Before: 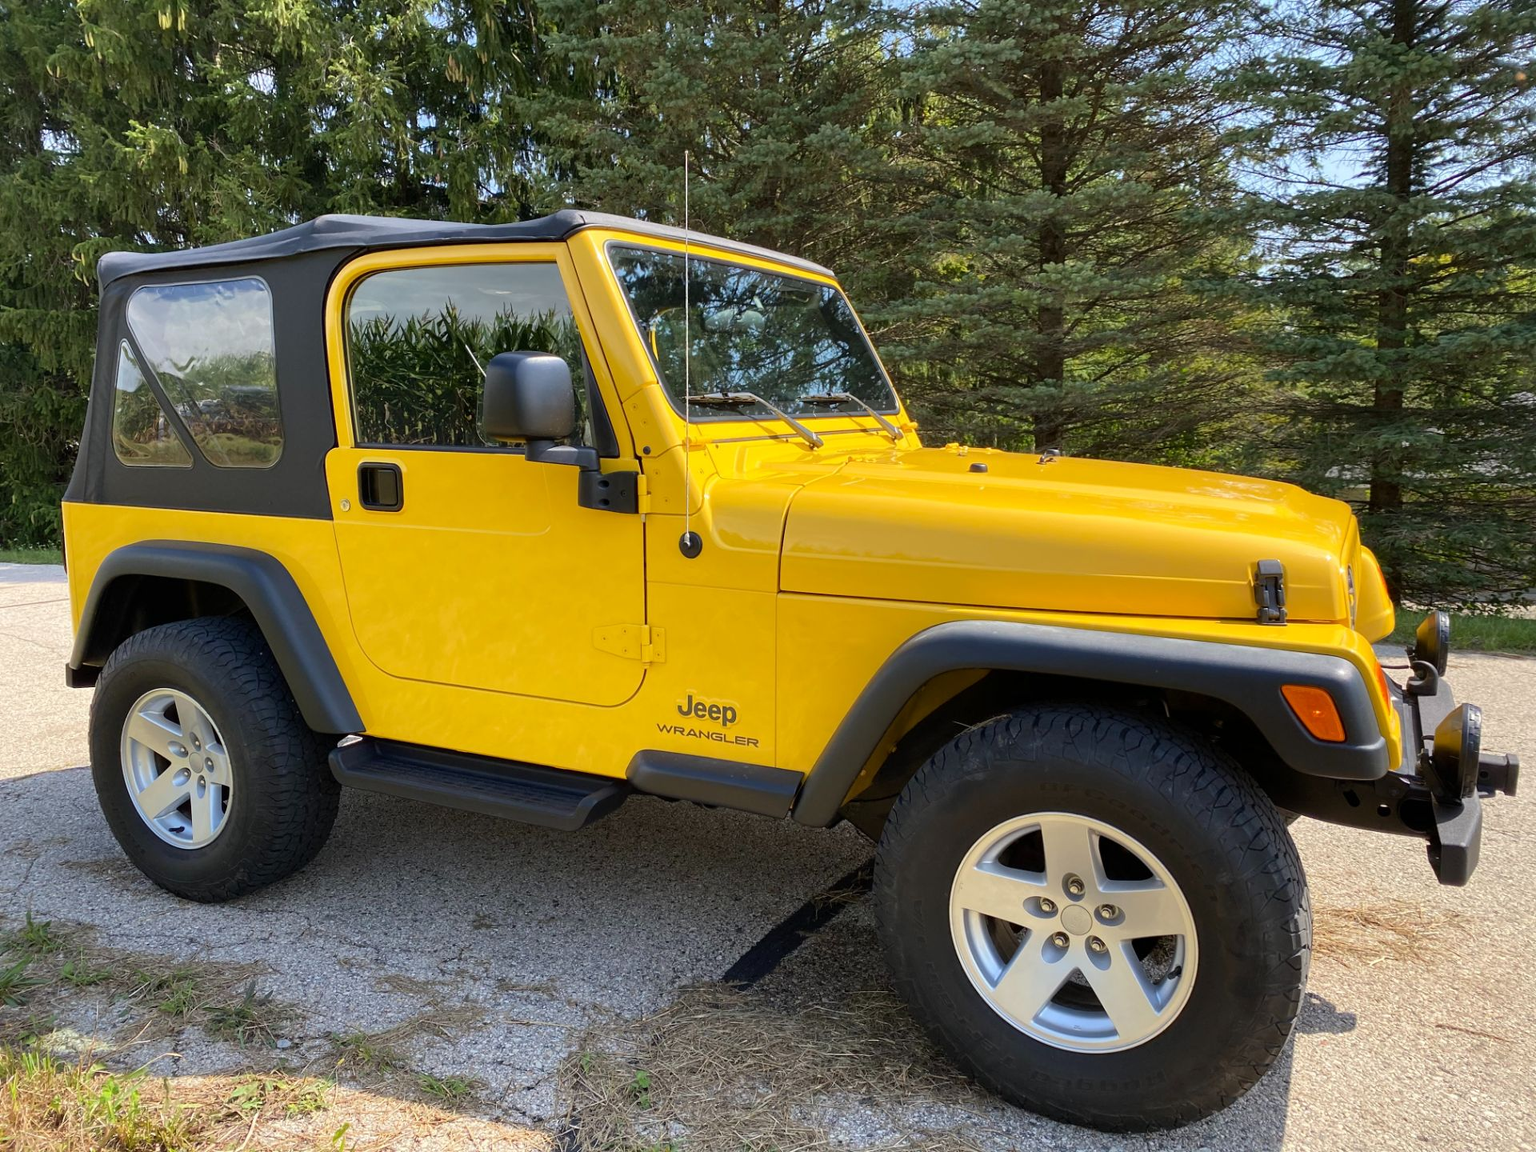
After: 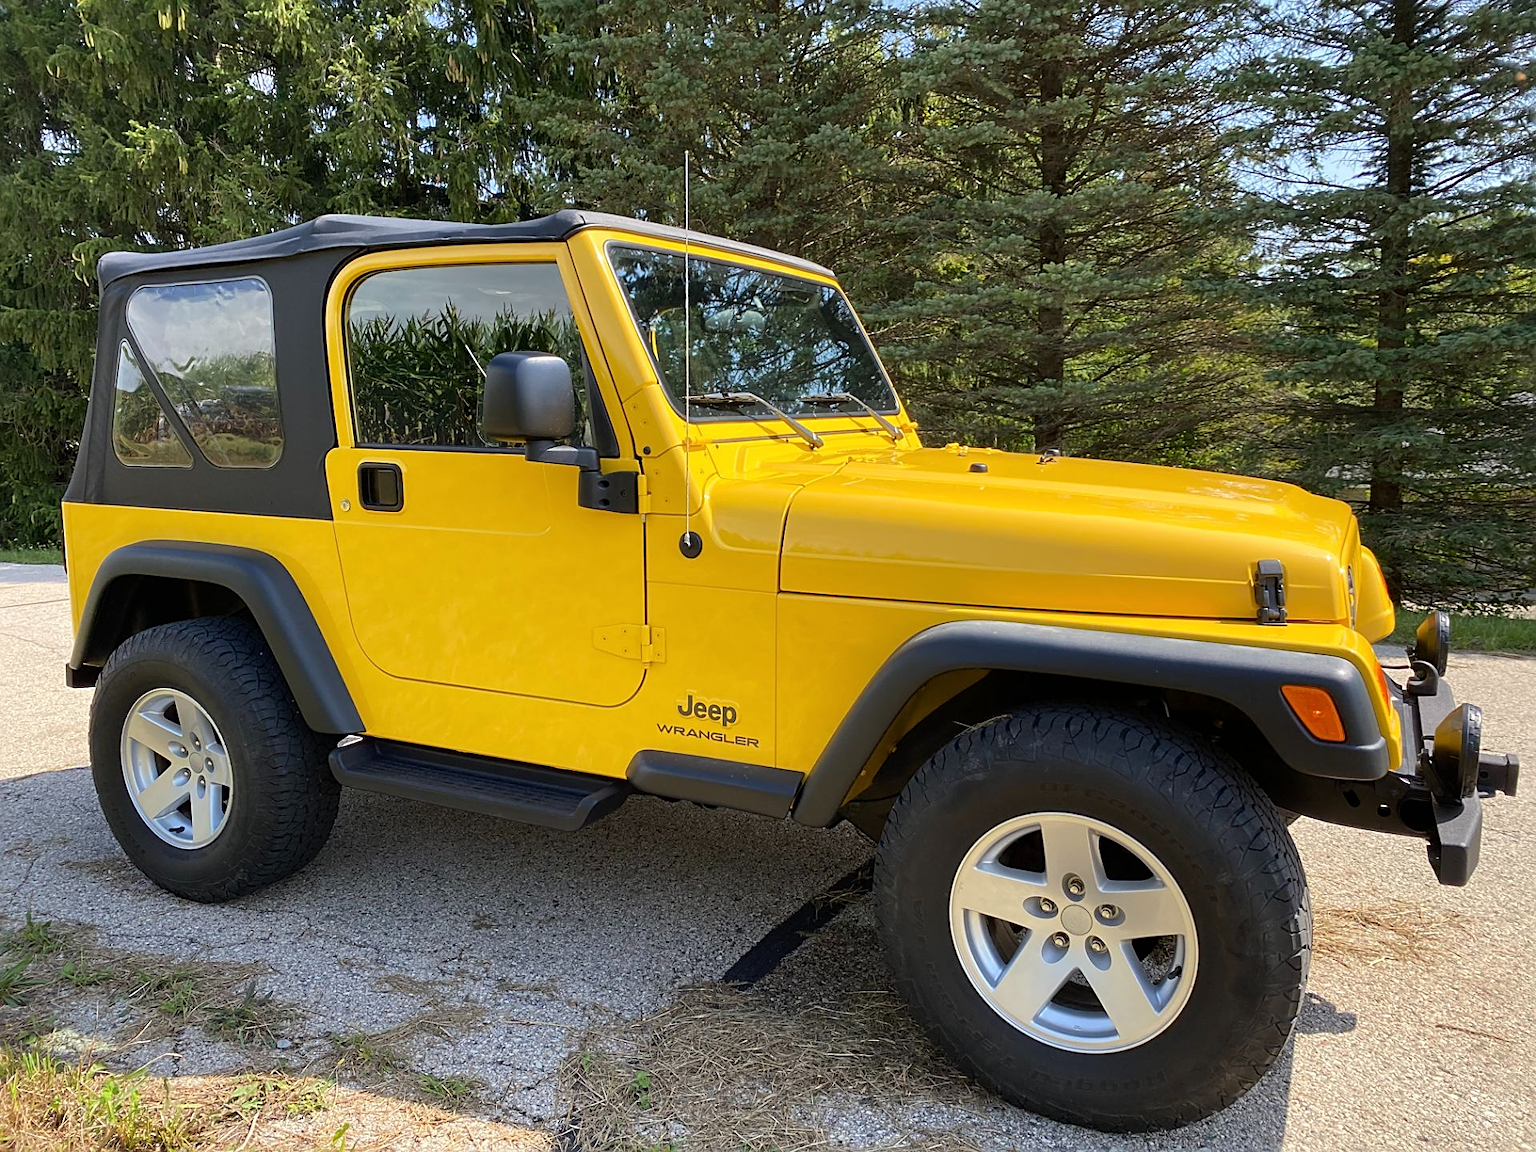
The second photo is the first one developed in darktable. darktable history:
color correction: highlights b* 0.054, saturation 0.994
sharpen: on, module defaults
